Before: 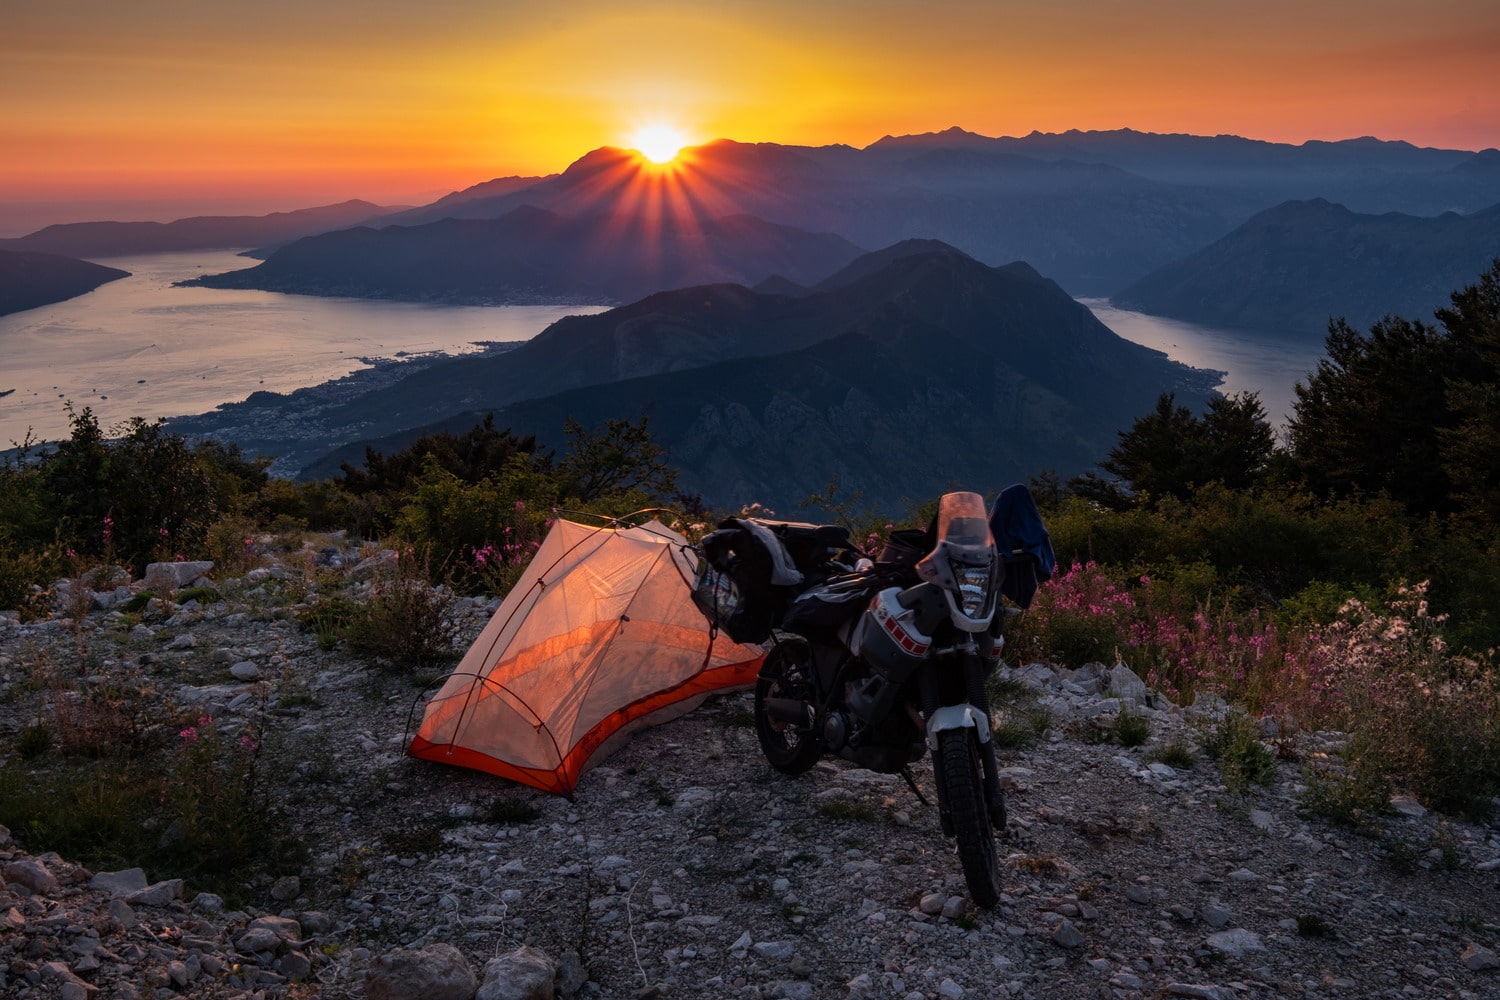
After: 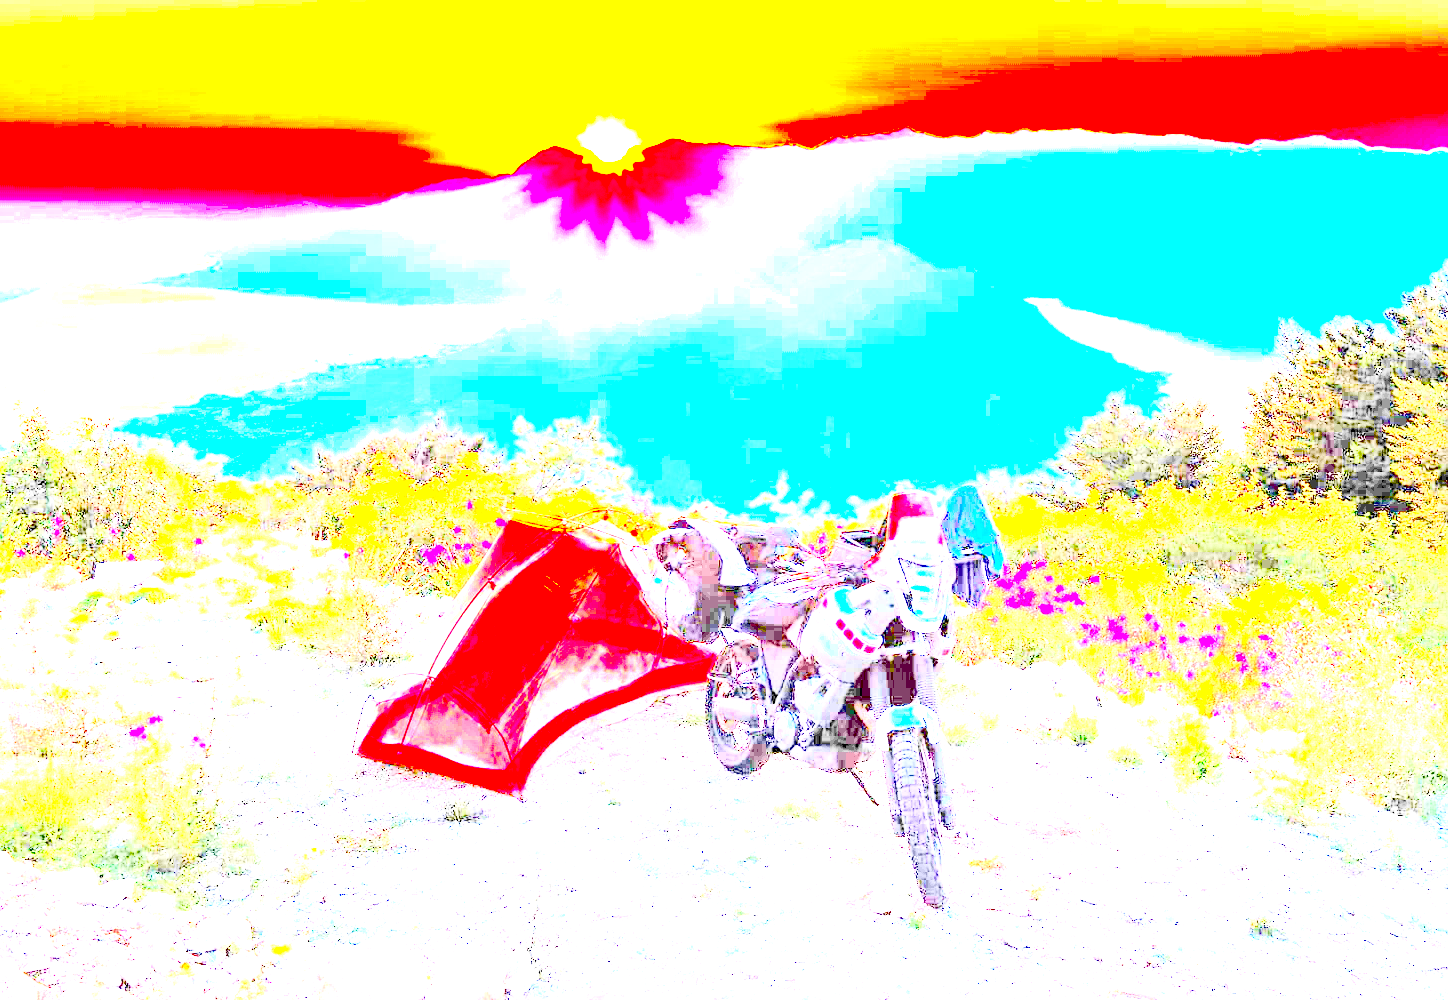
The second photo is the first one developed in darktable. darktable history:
crop and rotate: left 3.458%
contrast brightness saturation: contrast 0.411, brightness 0.108, saturation 0.208
exposure: exposure 7.96 EV, compensate highlight preservation false
